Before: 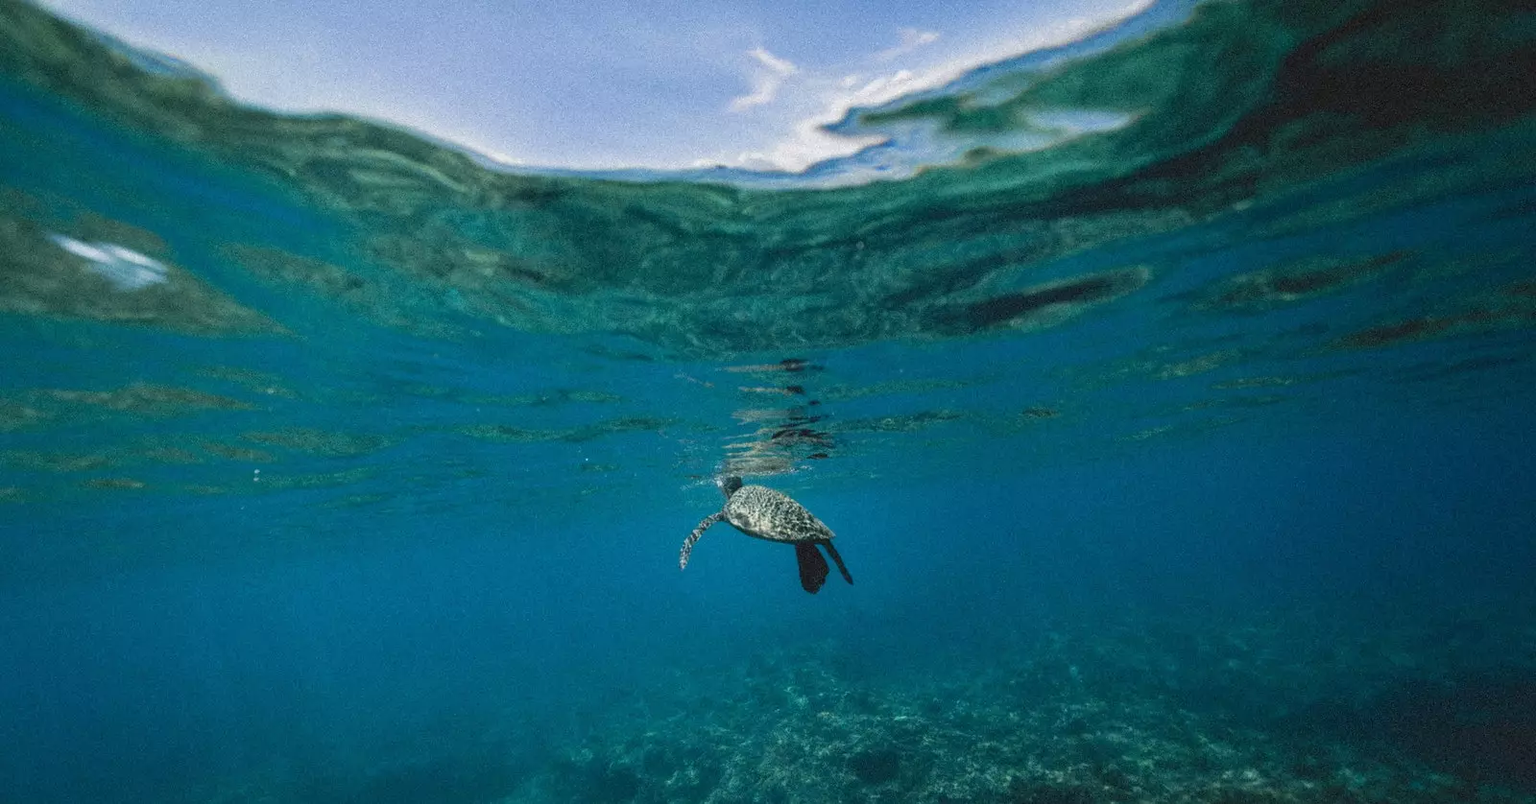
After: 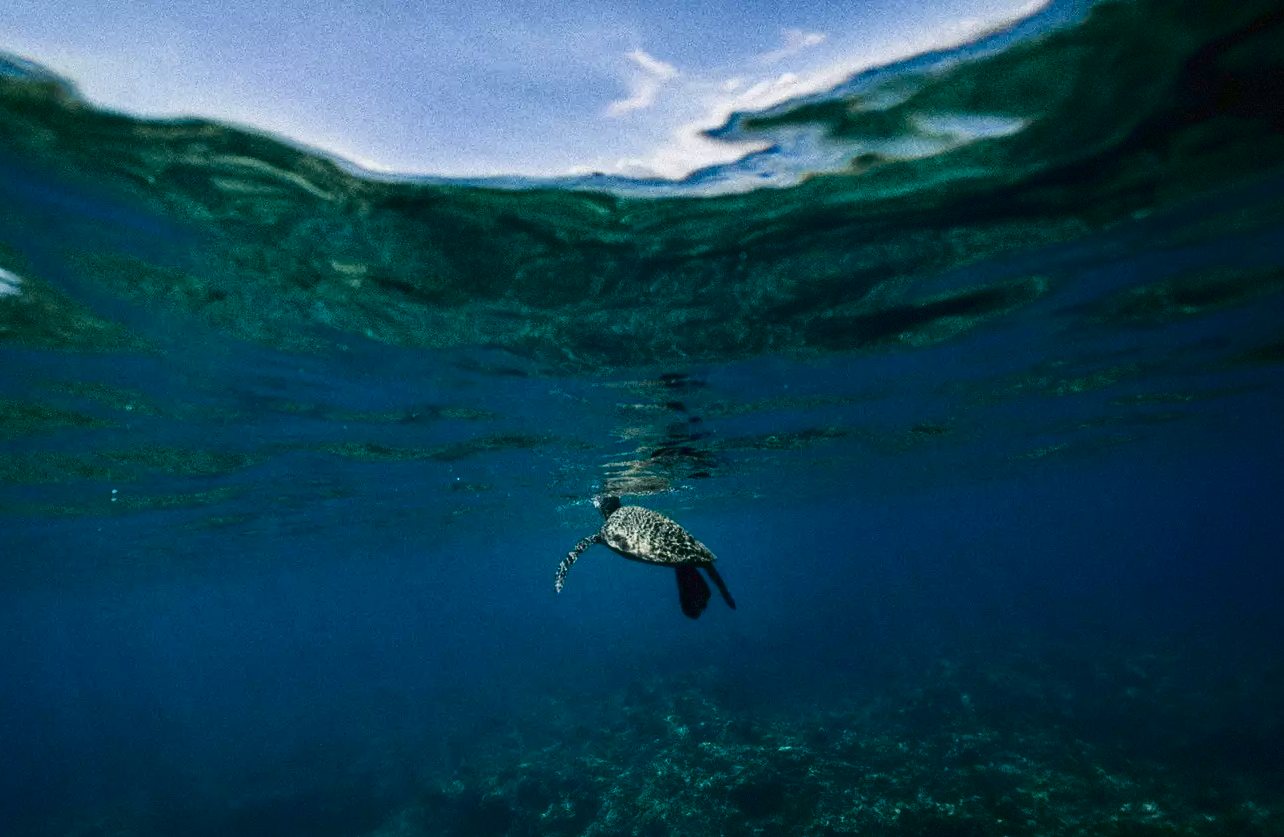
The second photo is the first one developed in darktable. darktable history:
crop and rotate: left 9.59%, right 10.119%
base curve: preserve colors none
contrast brightness saturation: contrast 0.238, brightness -0.226, saturation 0.146
